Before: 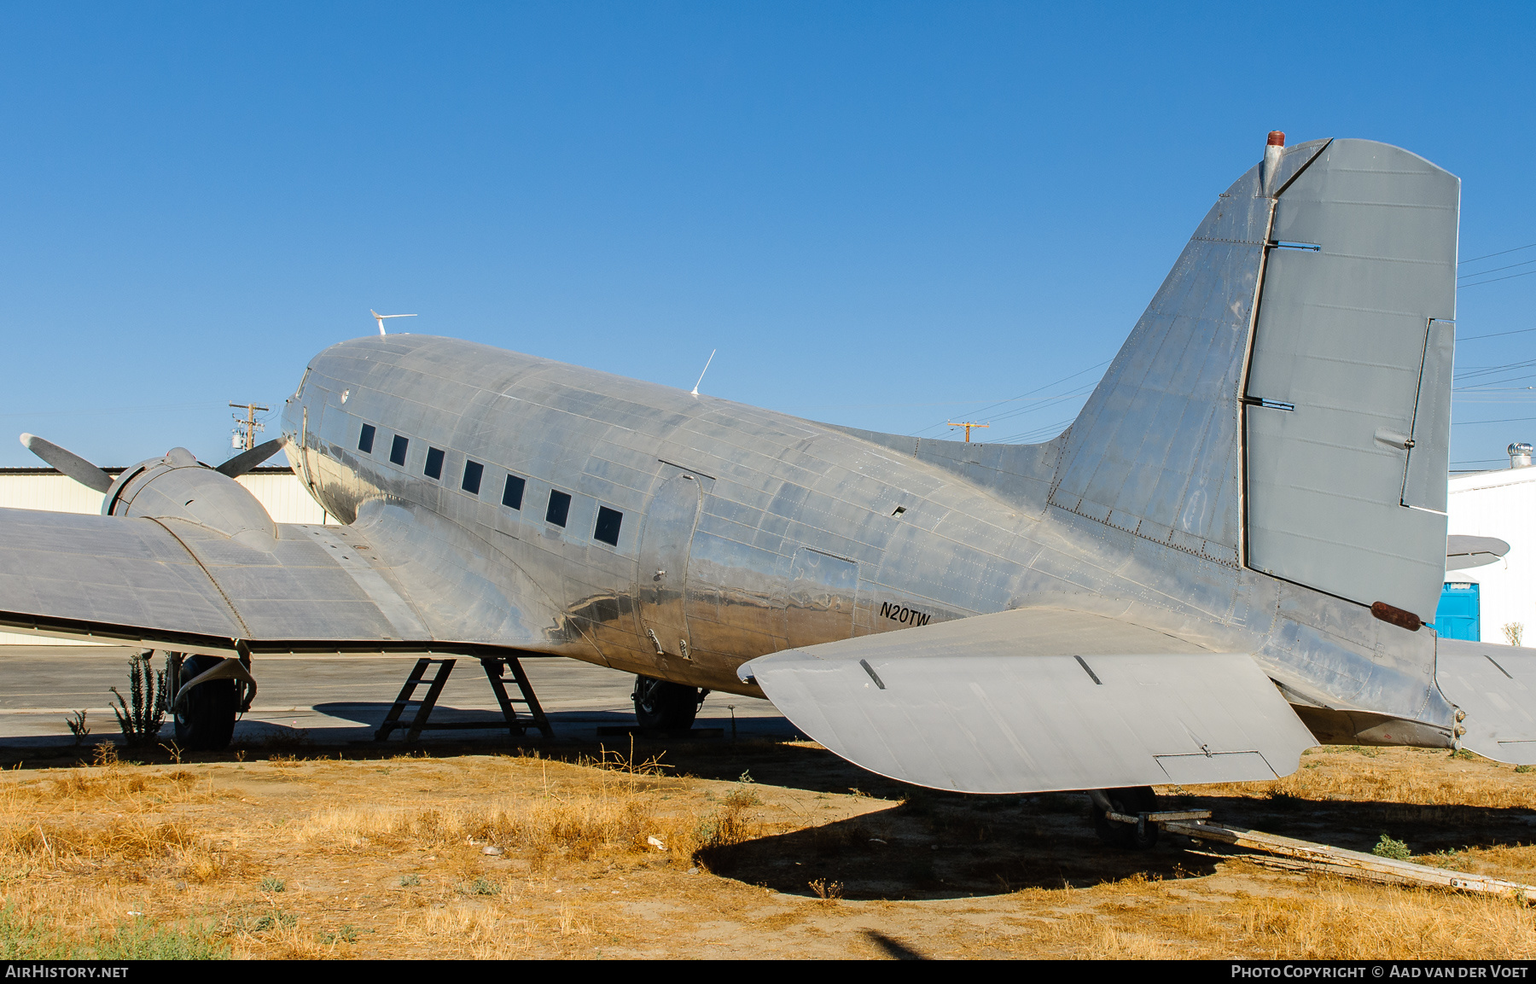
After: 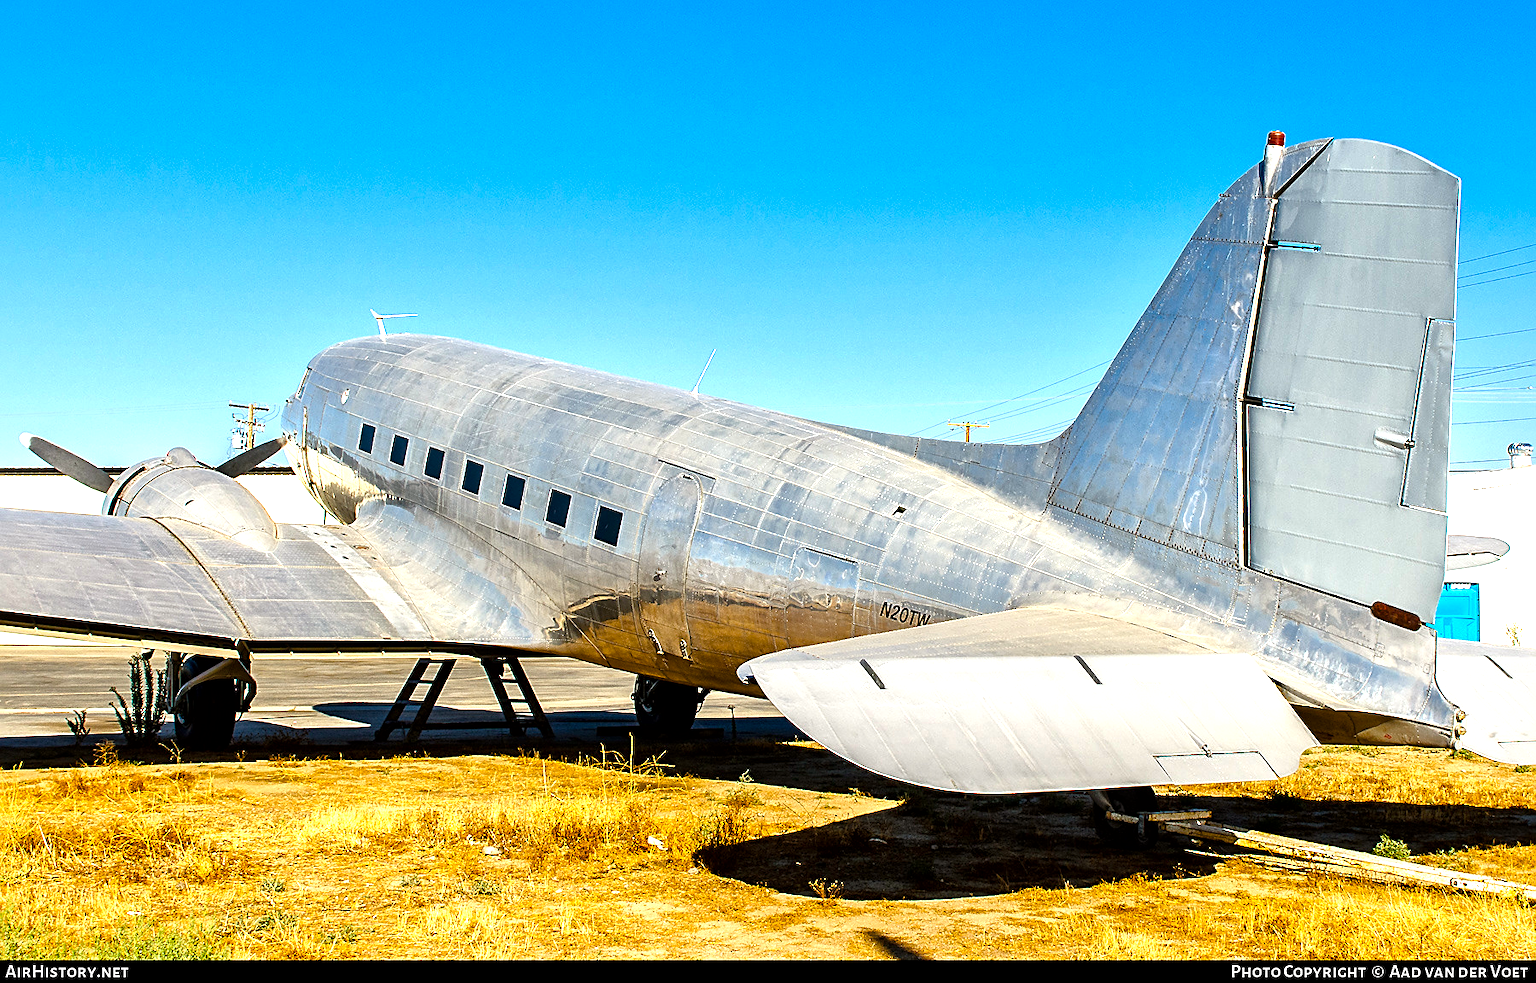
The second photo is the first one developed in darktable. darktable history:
exposure: black level correction 0.001, exposure 0.498 EV, compensate highlight preservation false
local contrast: mode bilateral grid, contrast 19, coarseness 50, detail 179%, midtone range 0.2
color balance rgb: shadows lift › hue 85.79°, power › luminance 1.108%, power › chroma 0.374%, power › hue 36.3°, linear chroma grading › global chroma 15.036%, perceptual saturation grading › global saturation 20.639%, perceptual saturation grading › highlights -19.737%, perceptual saturation grading › shadows 29.949%, perceptual brilliance grading › highlights 13.587%, perceptual brilliance grading › mid-tones 8.783%, perceptual brilliance grading › shadows -17.533%, global vibrance 19.722%
sharpen: on, module defaults
